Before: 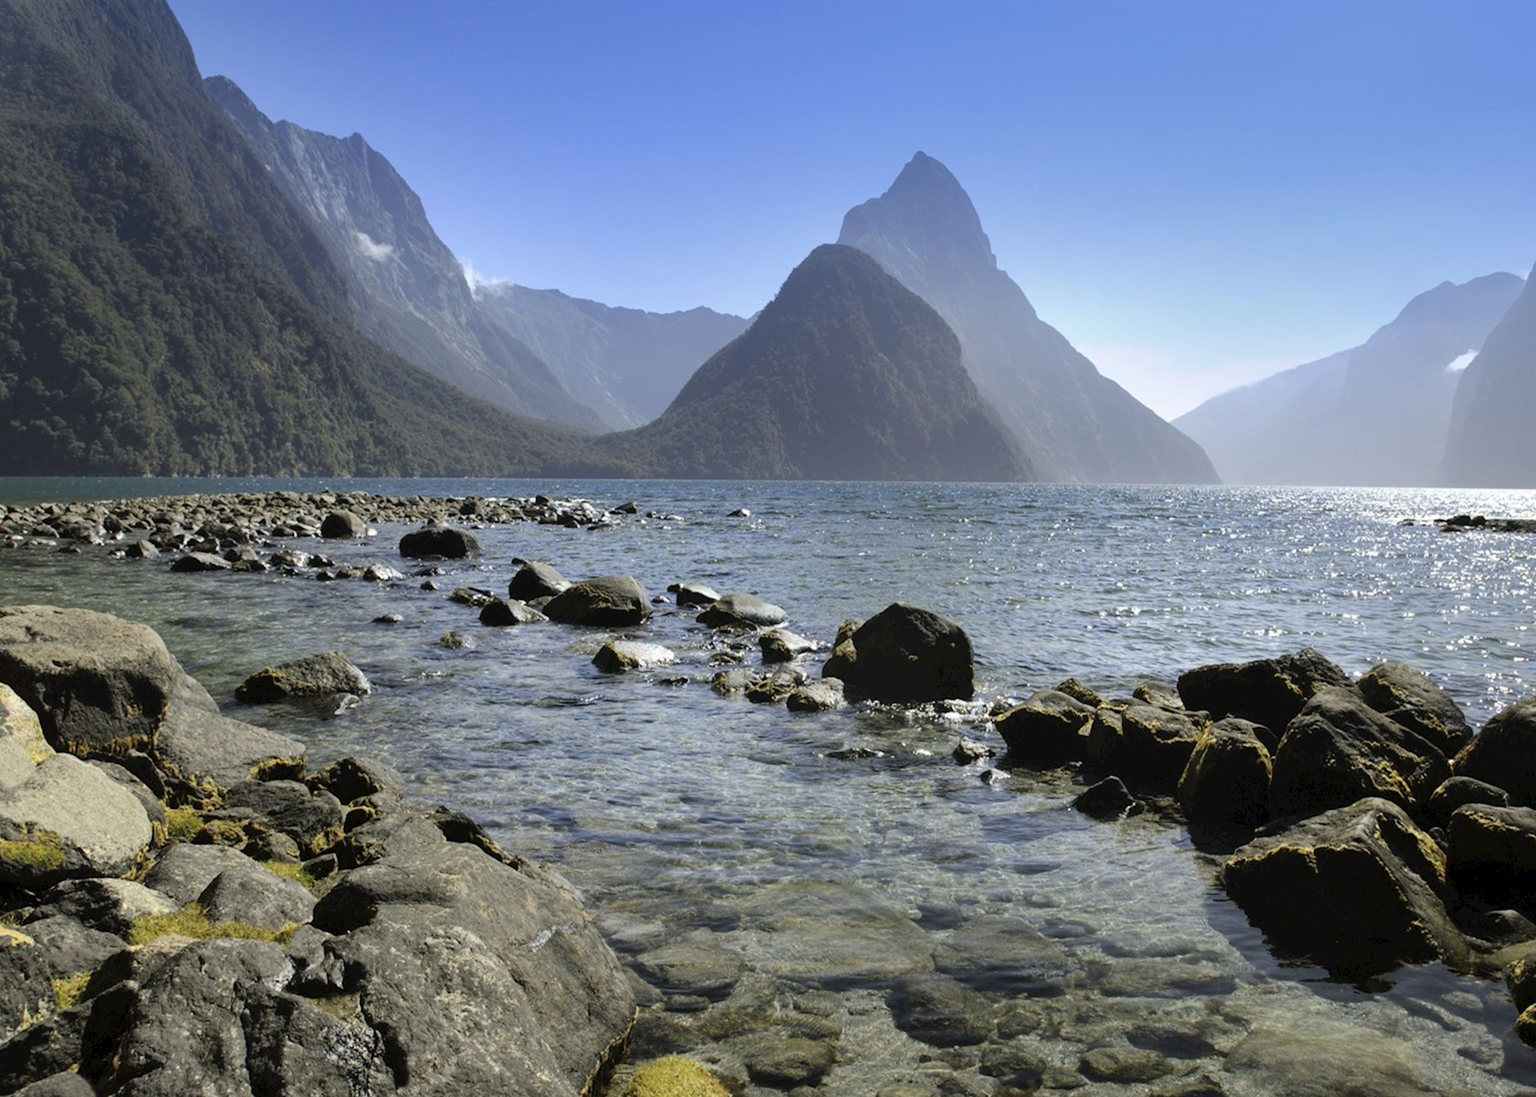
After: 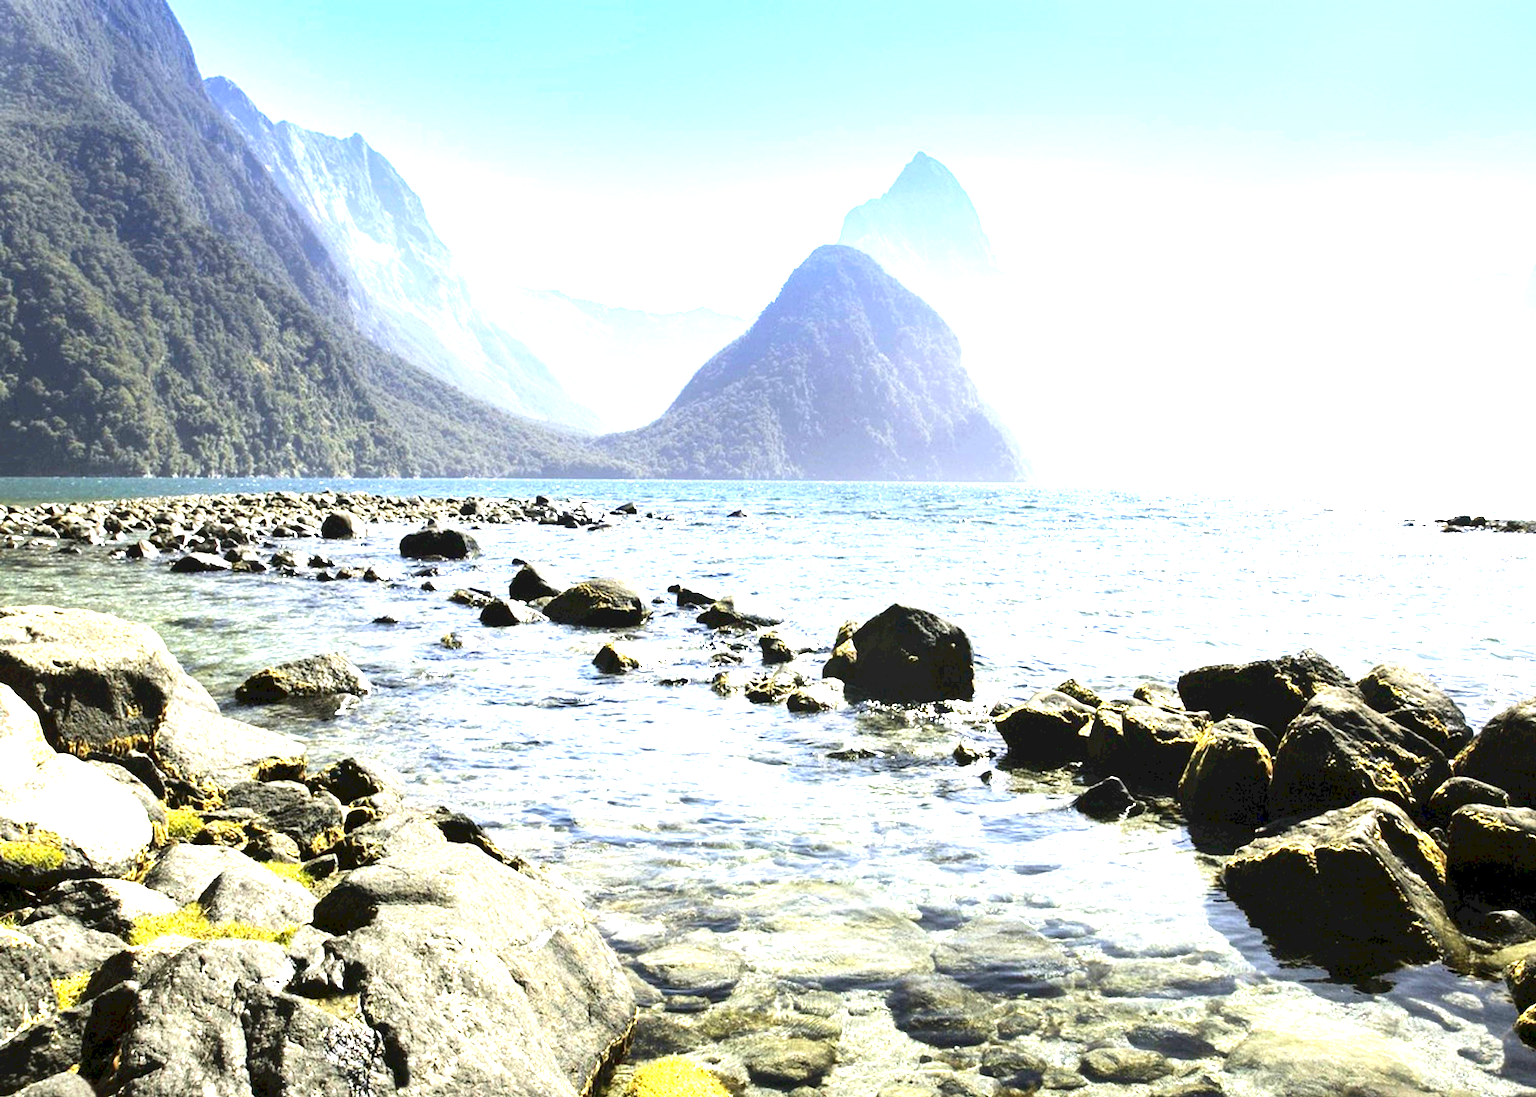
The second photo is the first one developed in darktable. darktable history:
contrast brightness saturation: contrast 0.123, brightness -0.122, saturation 0.202
exposure: exposure 2.268 EV, compensate highlight preservation false
